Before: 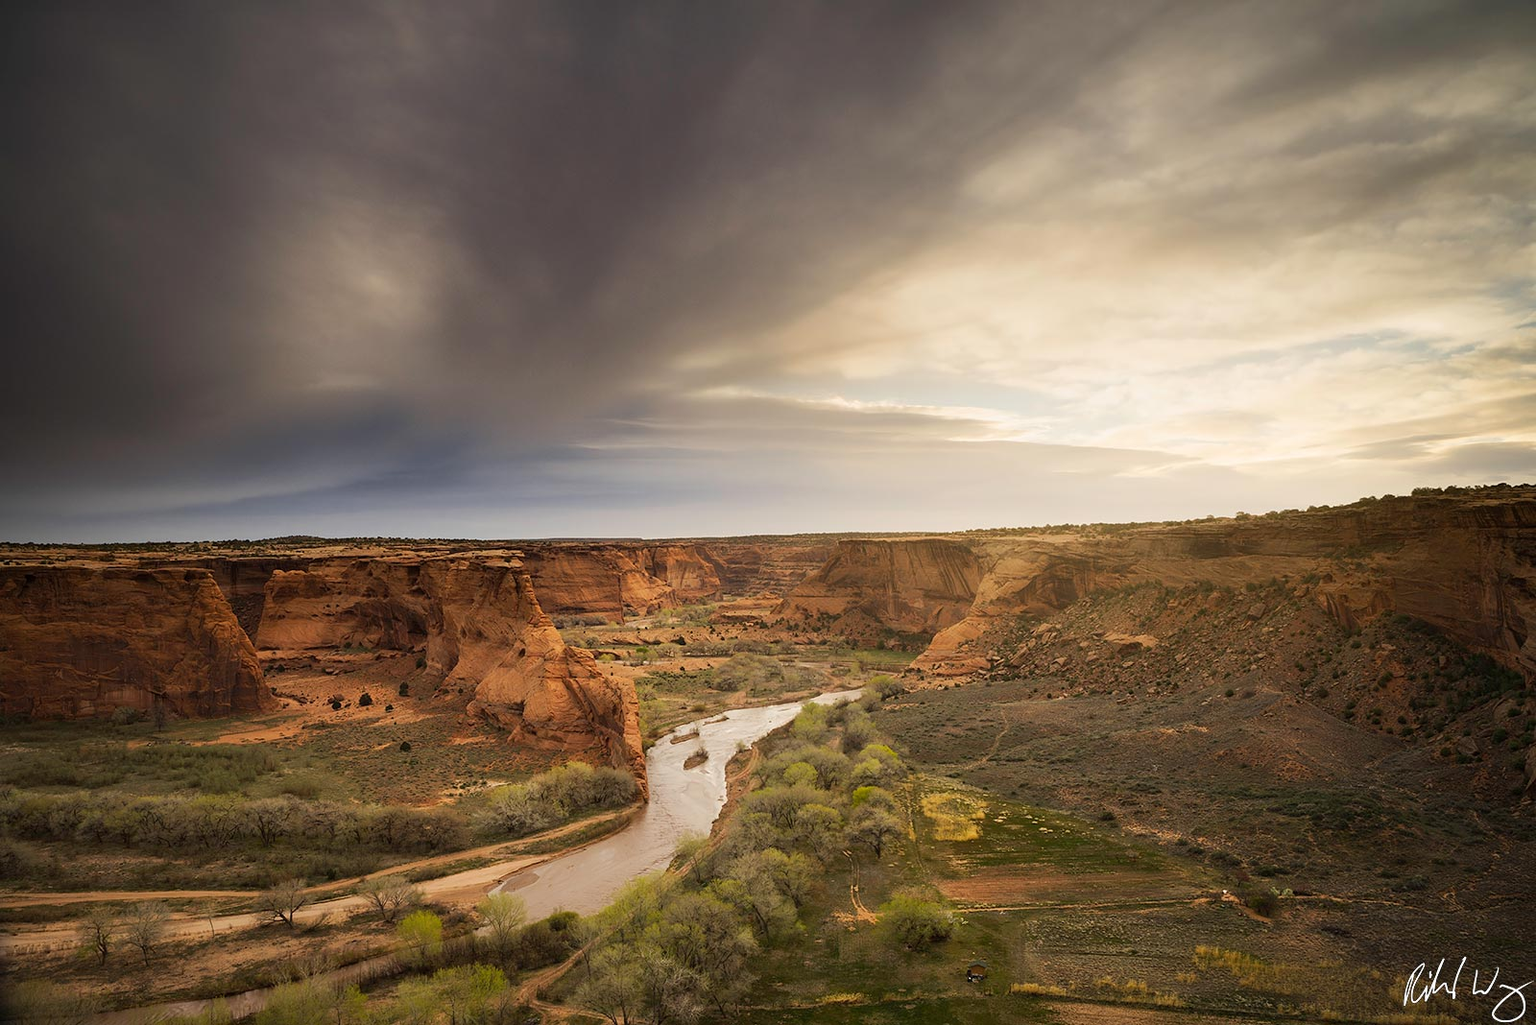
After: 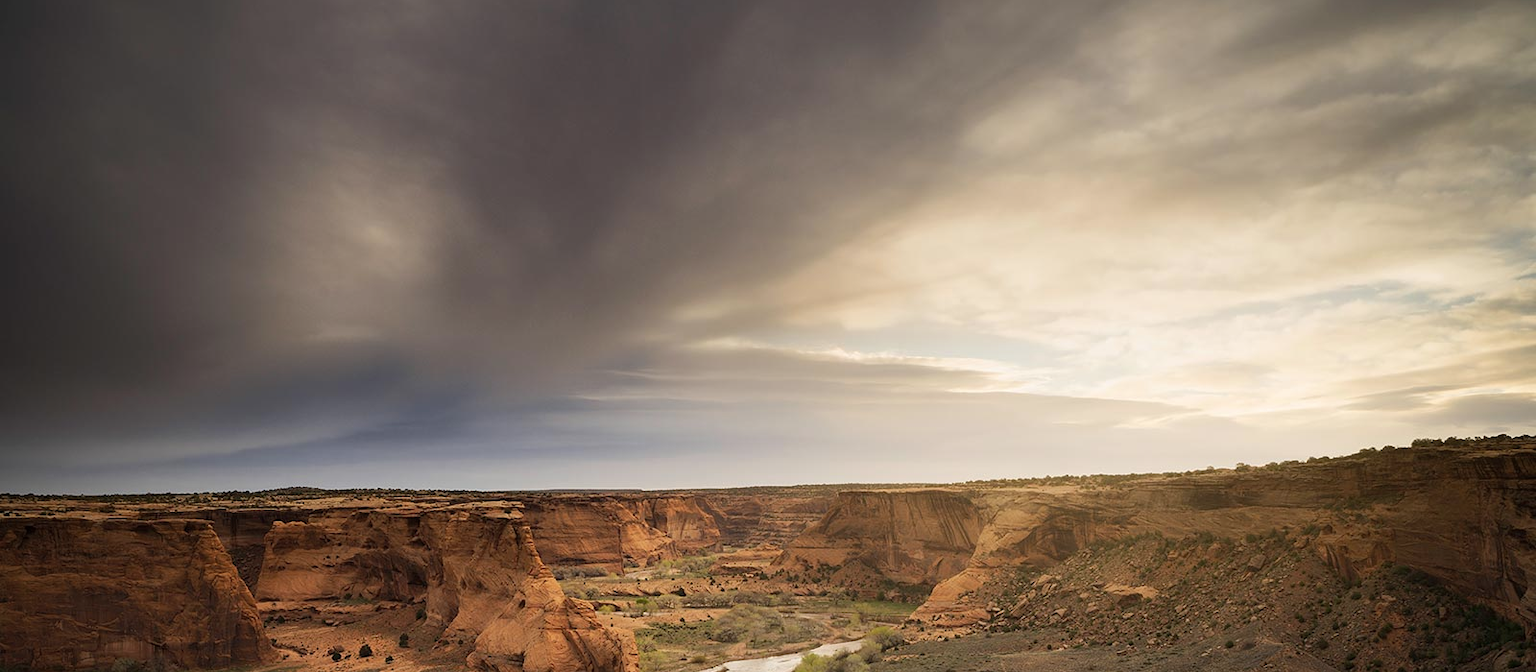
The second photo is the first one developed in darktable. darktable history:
crop and rotate: top 4.848%, bottom 29.503%
color zones: curves: ch1 [(0, 0.469) (0.001, 0.469) (0.12, 0.446) (0.248, 0.469) (0.5, 0.5) (0.748, 0.5) (0.999, 0.469) (1, 0.469)]
